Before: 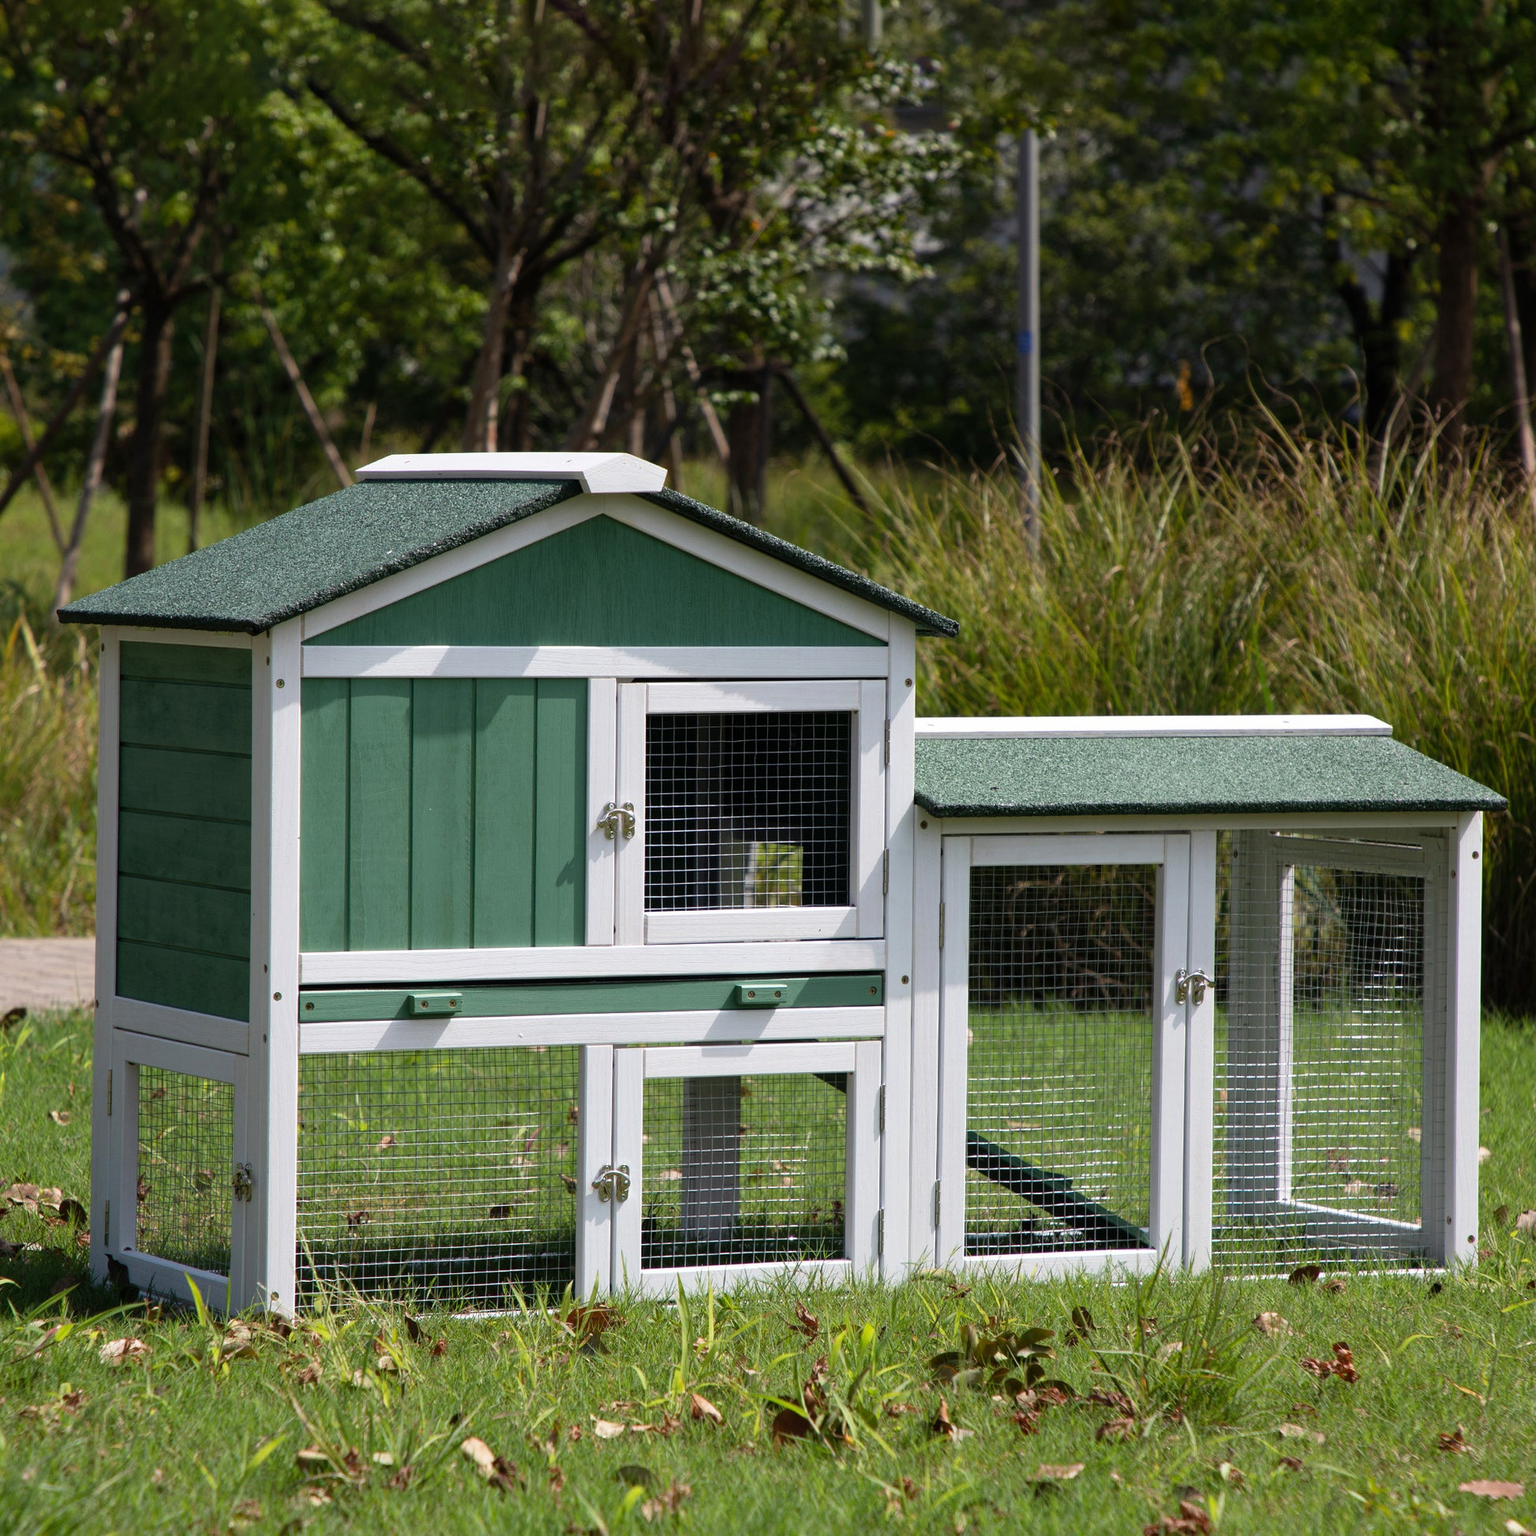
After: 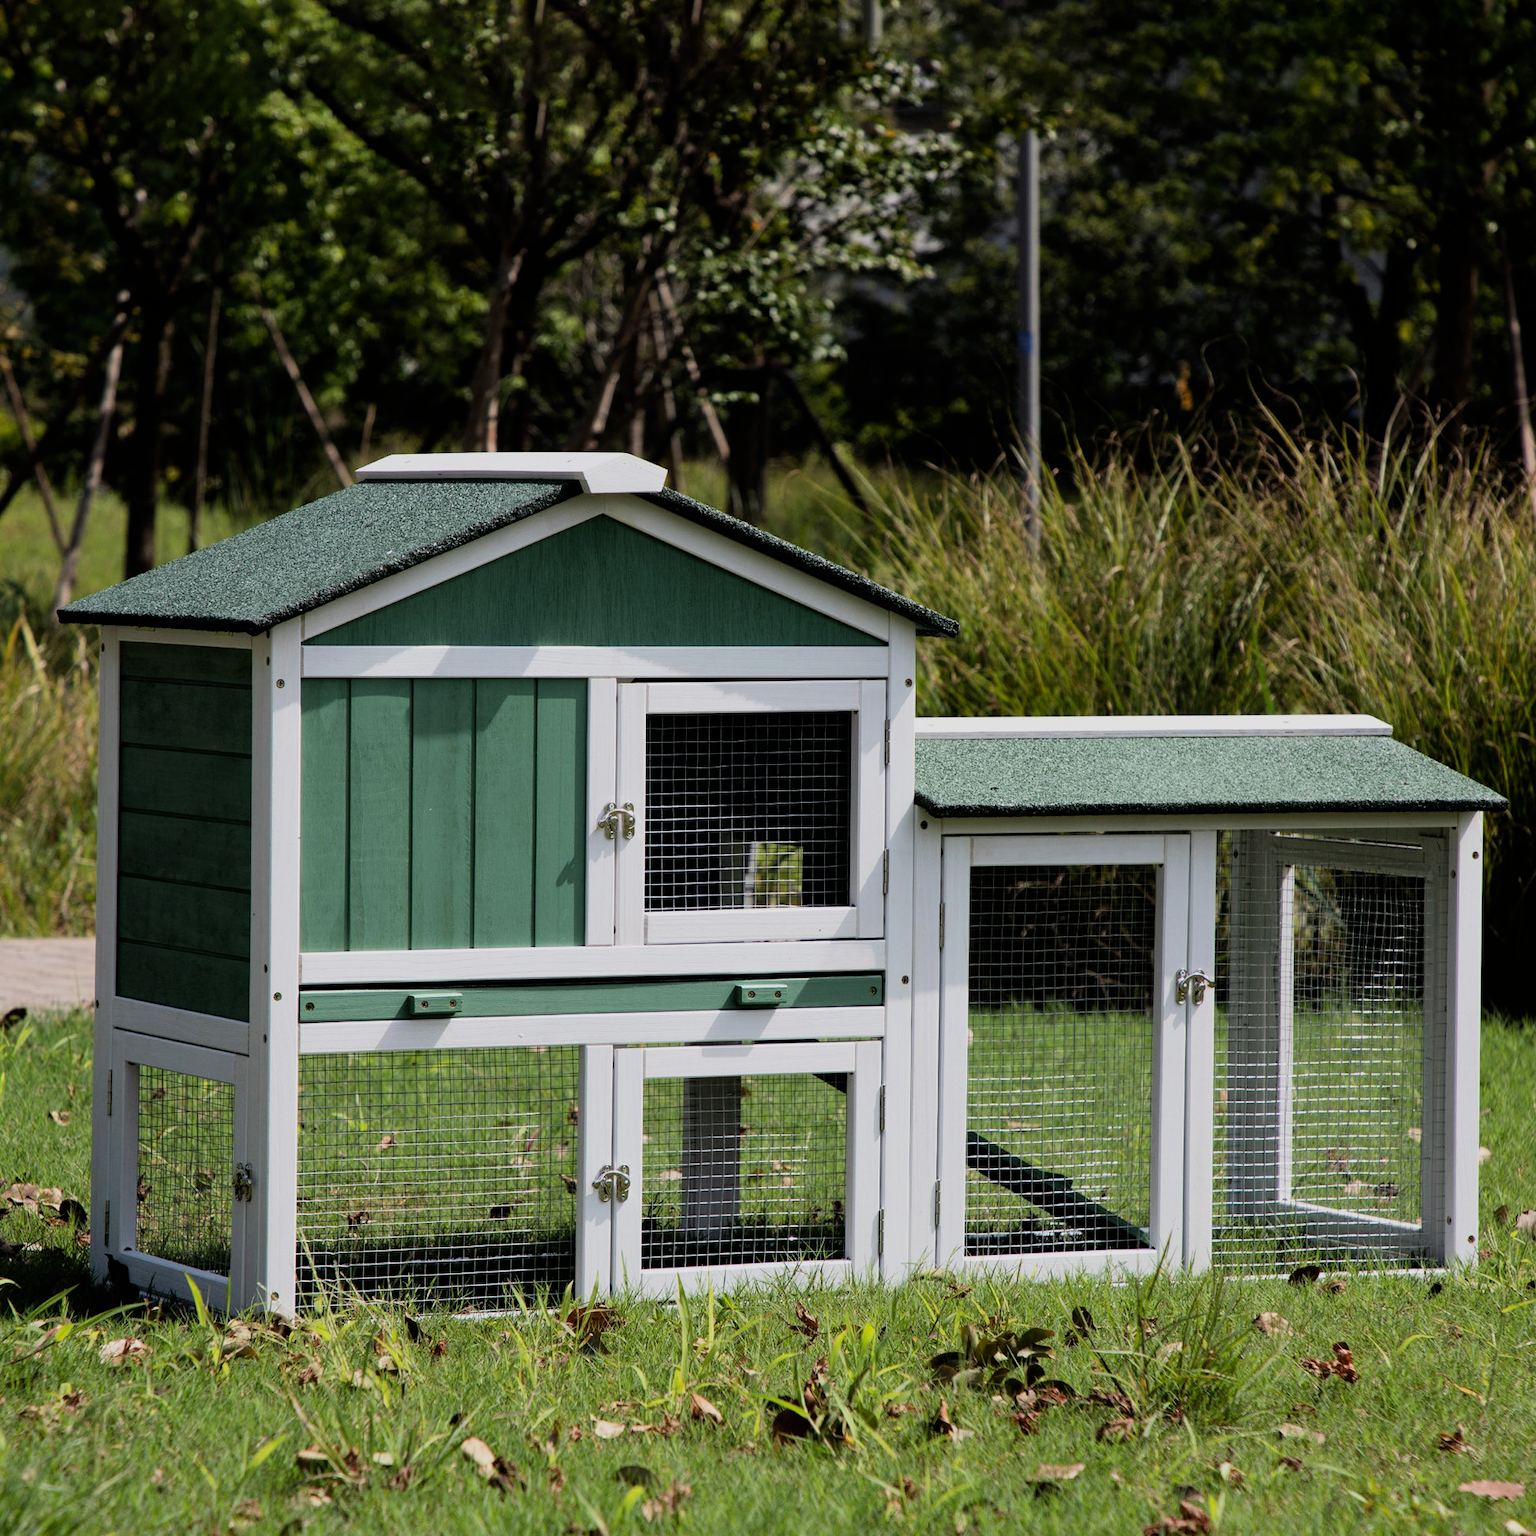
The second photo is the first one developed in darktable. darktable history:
filmic rgb: black relative exposure -7.65 EV, white relative exposure 4.56 EV, hardness 3.61, contrast 1.245
